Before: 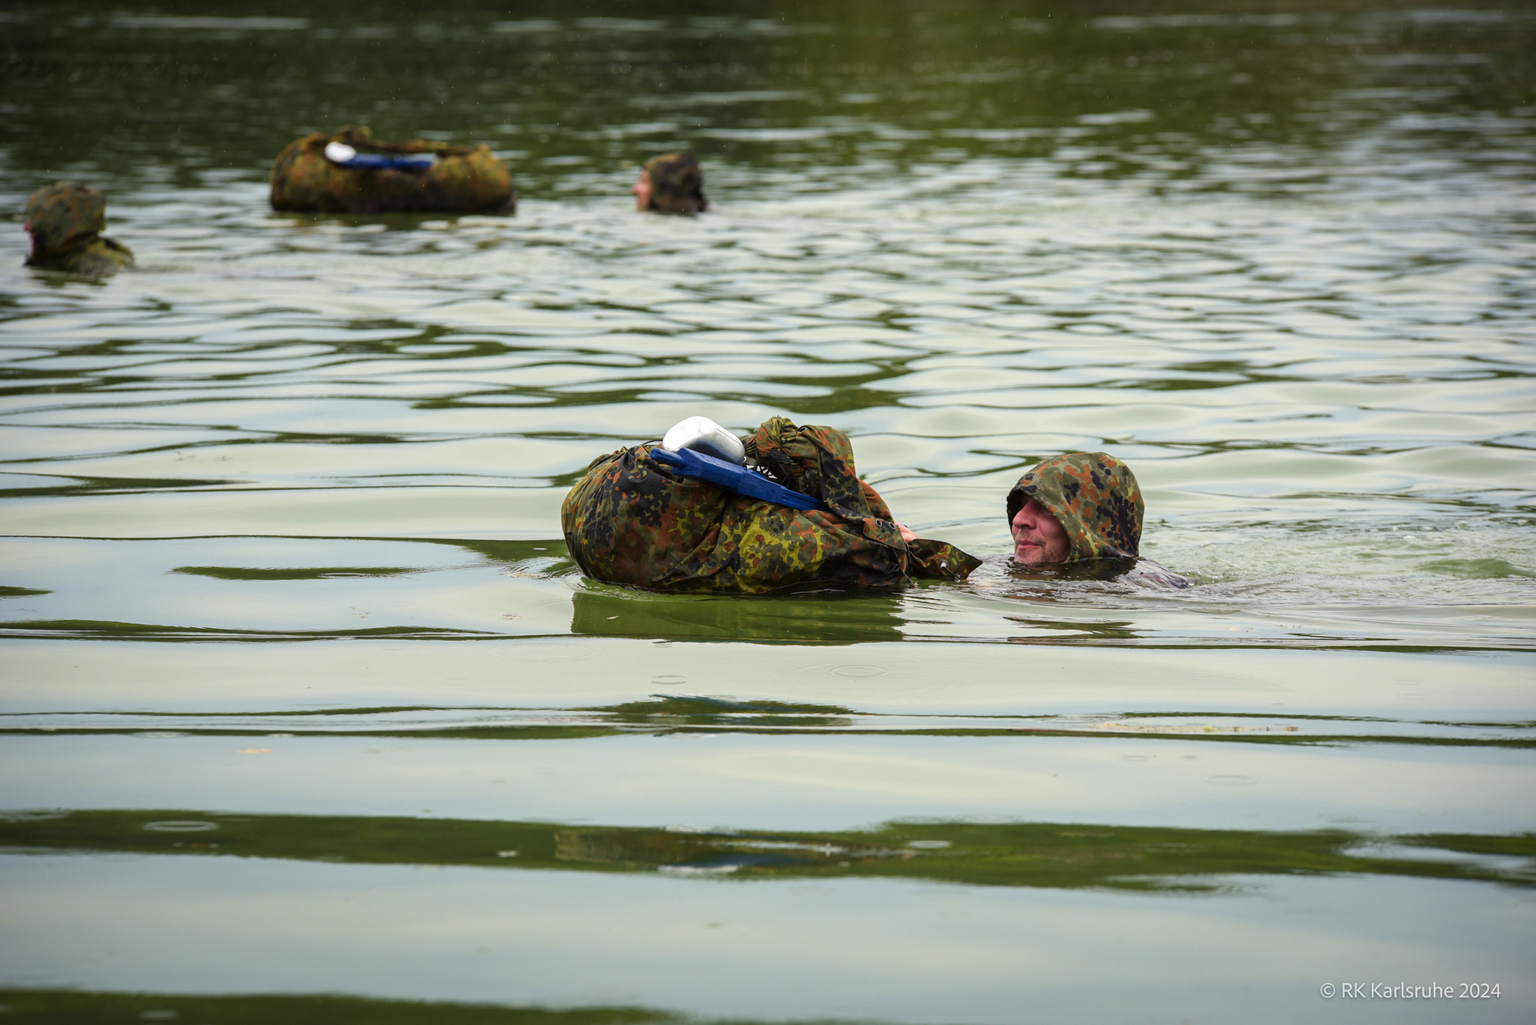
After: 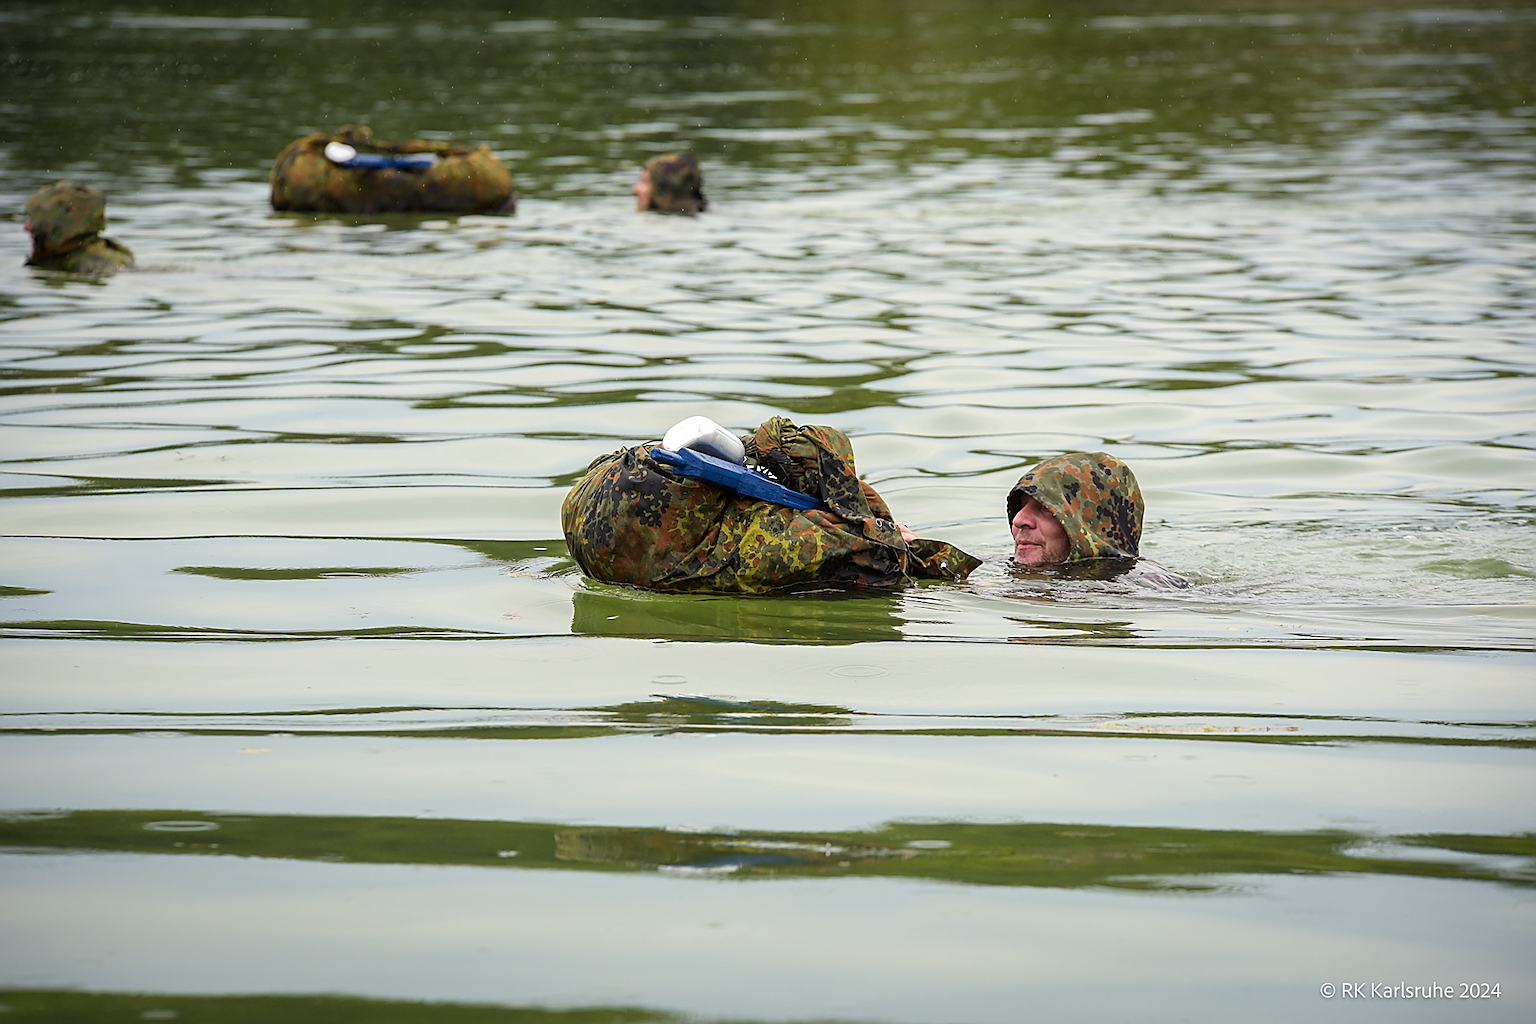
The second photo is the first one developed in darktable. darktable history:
sharpen: radius 1.368, amount 1.266, threshold 0.638
